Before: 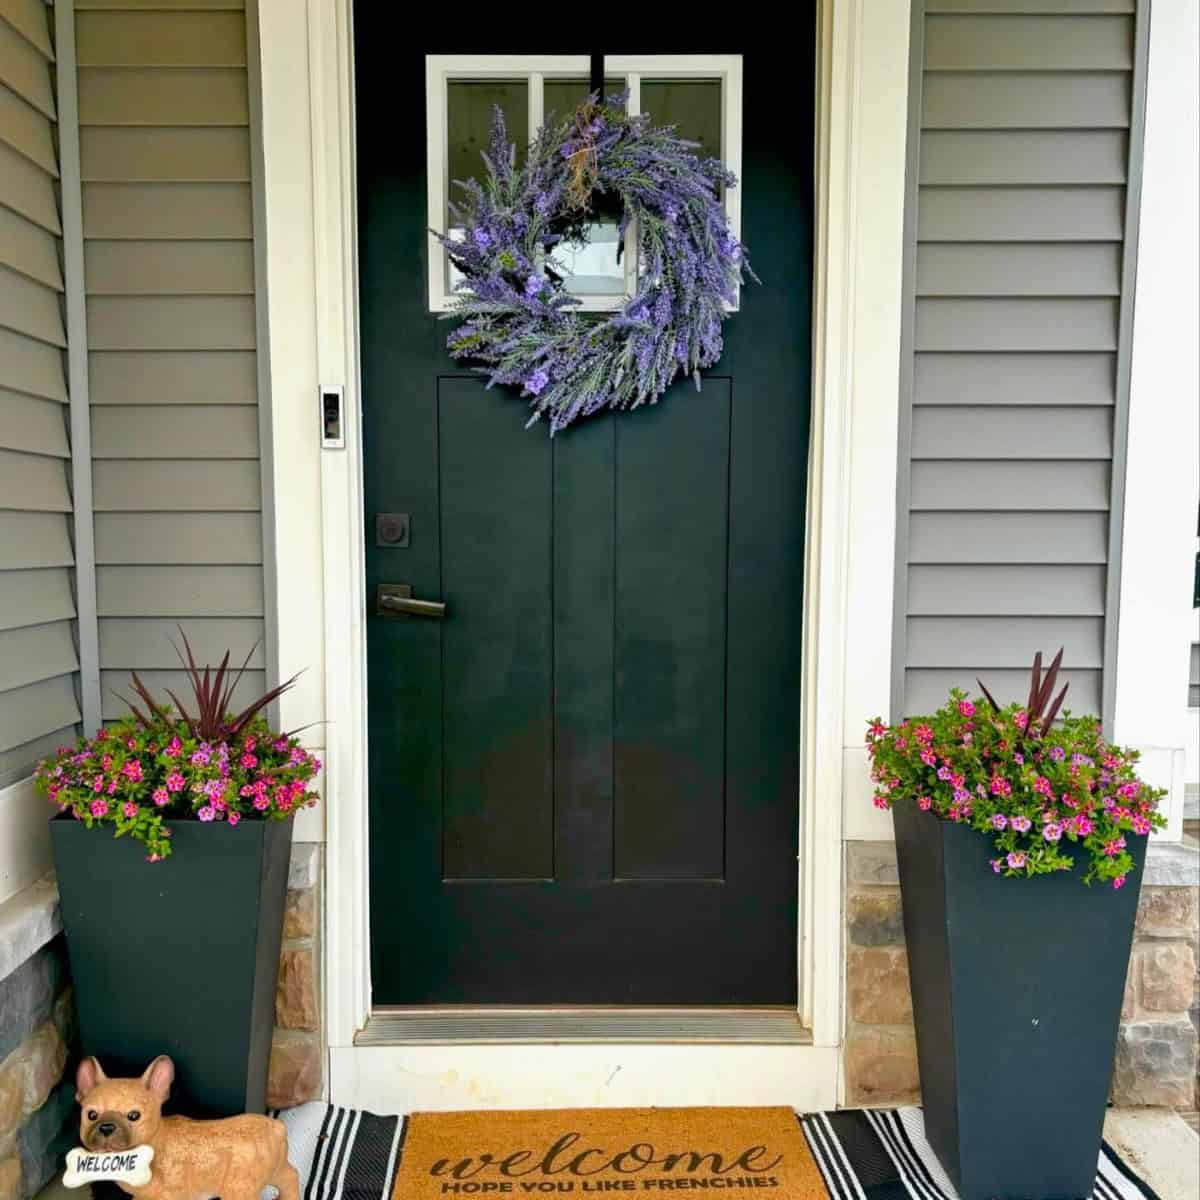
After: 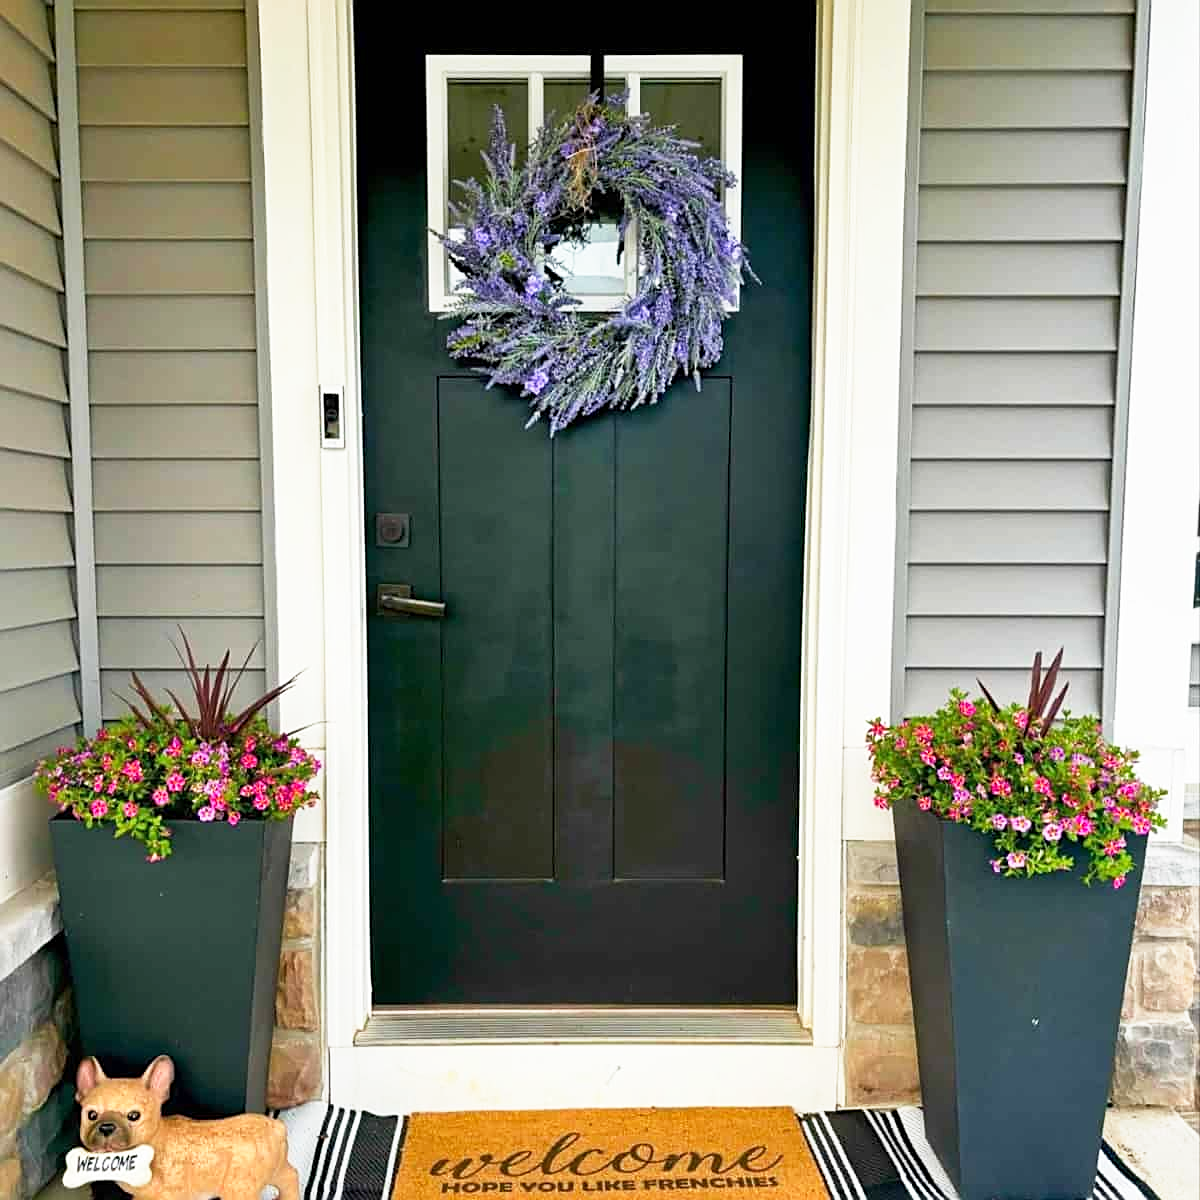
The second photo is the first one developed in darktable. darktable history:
base curve: curves: ch0 [(0, 0) (0.579, 0.807) (1, 1)], preserve colors none
sharpen: on, module defaults
